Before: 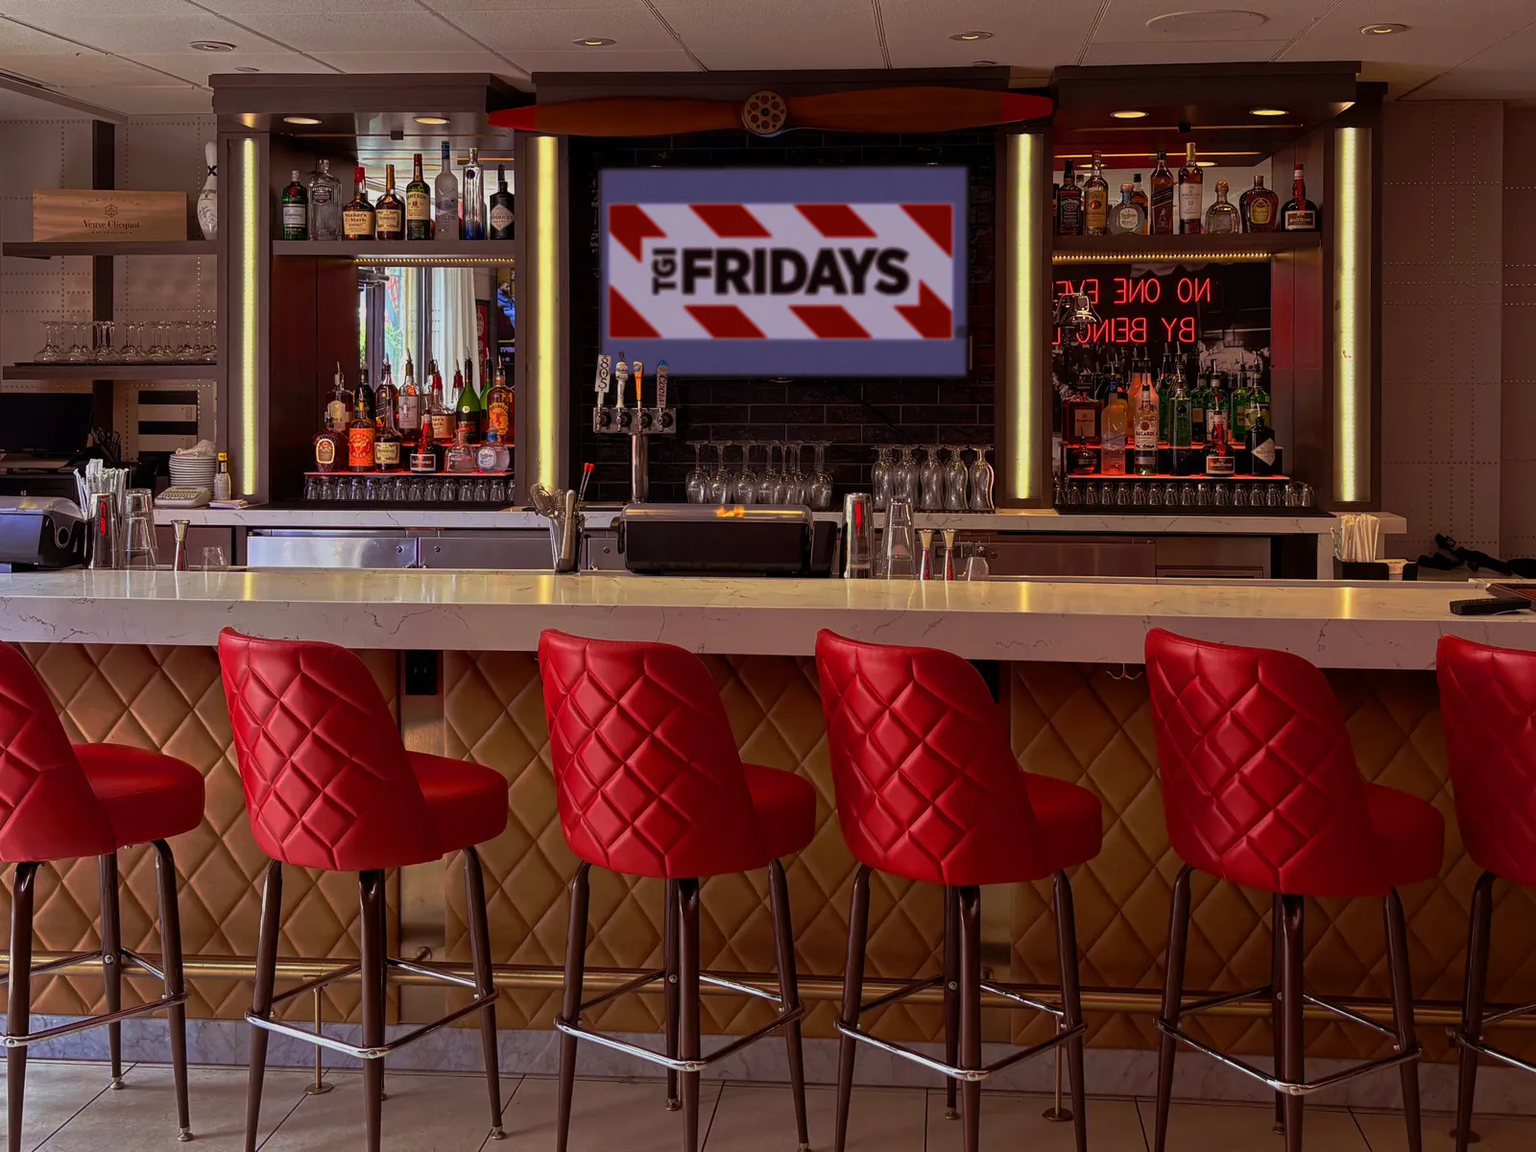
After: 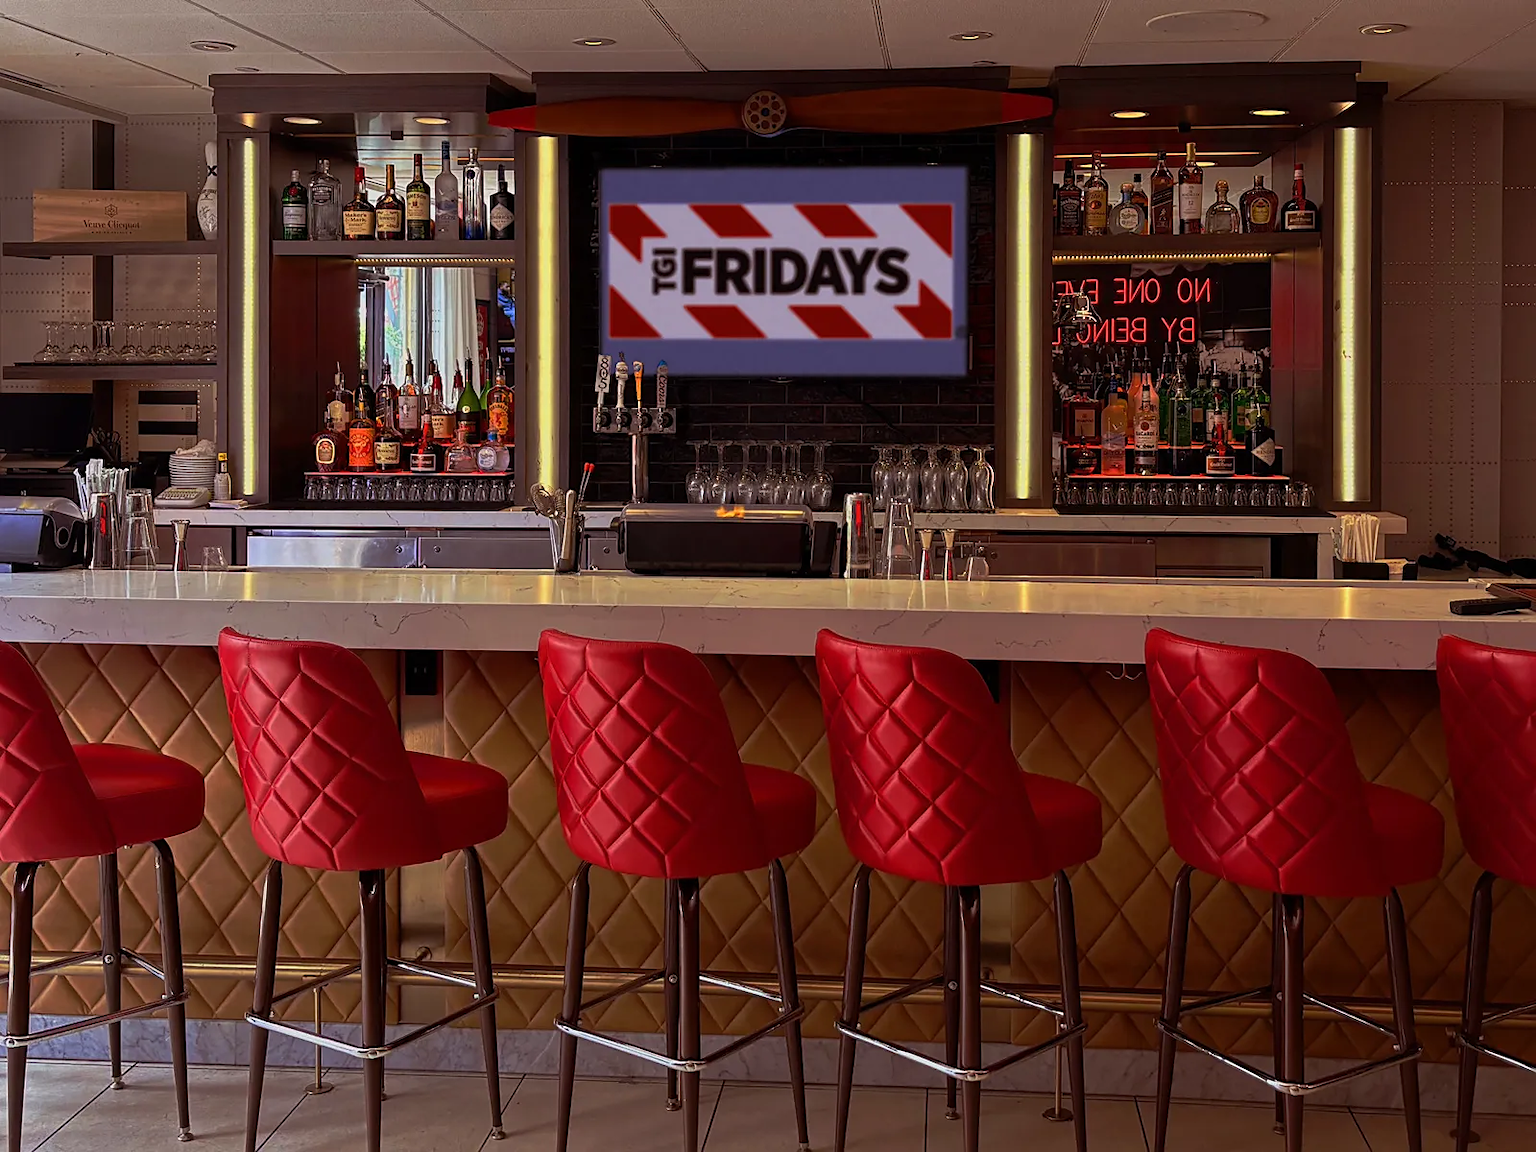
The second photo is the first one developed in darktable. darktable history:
sharpen: radius 1.85, amount 0.4, threshold 1.237
